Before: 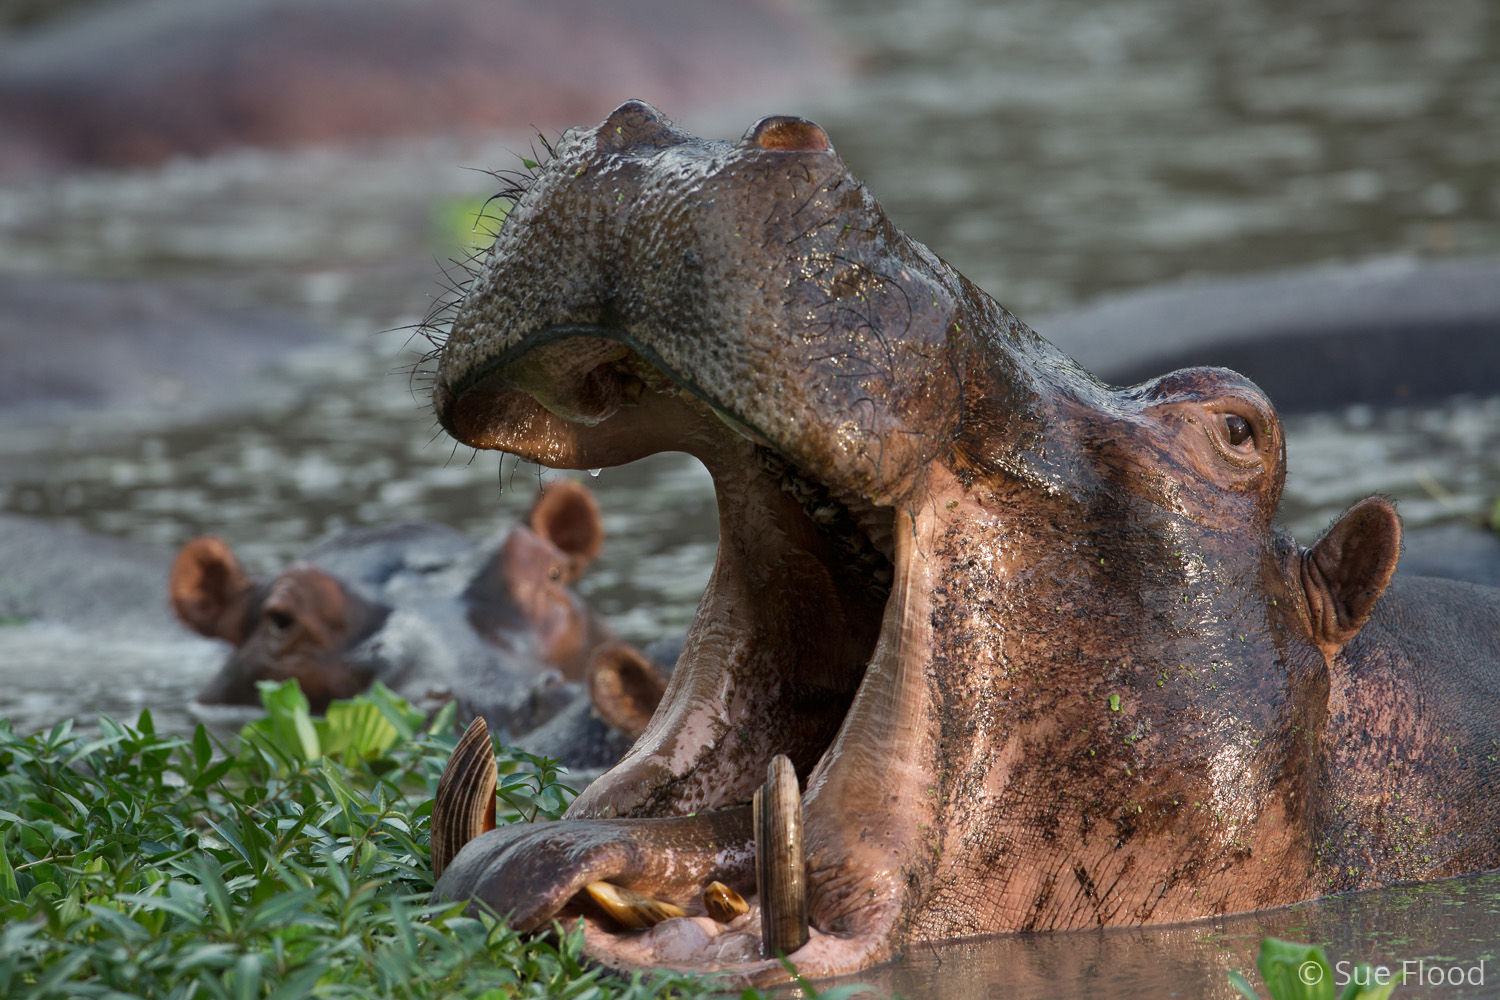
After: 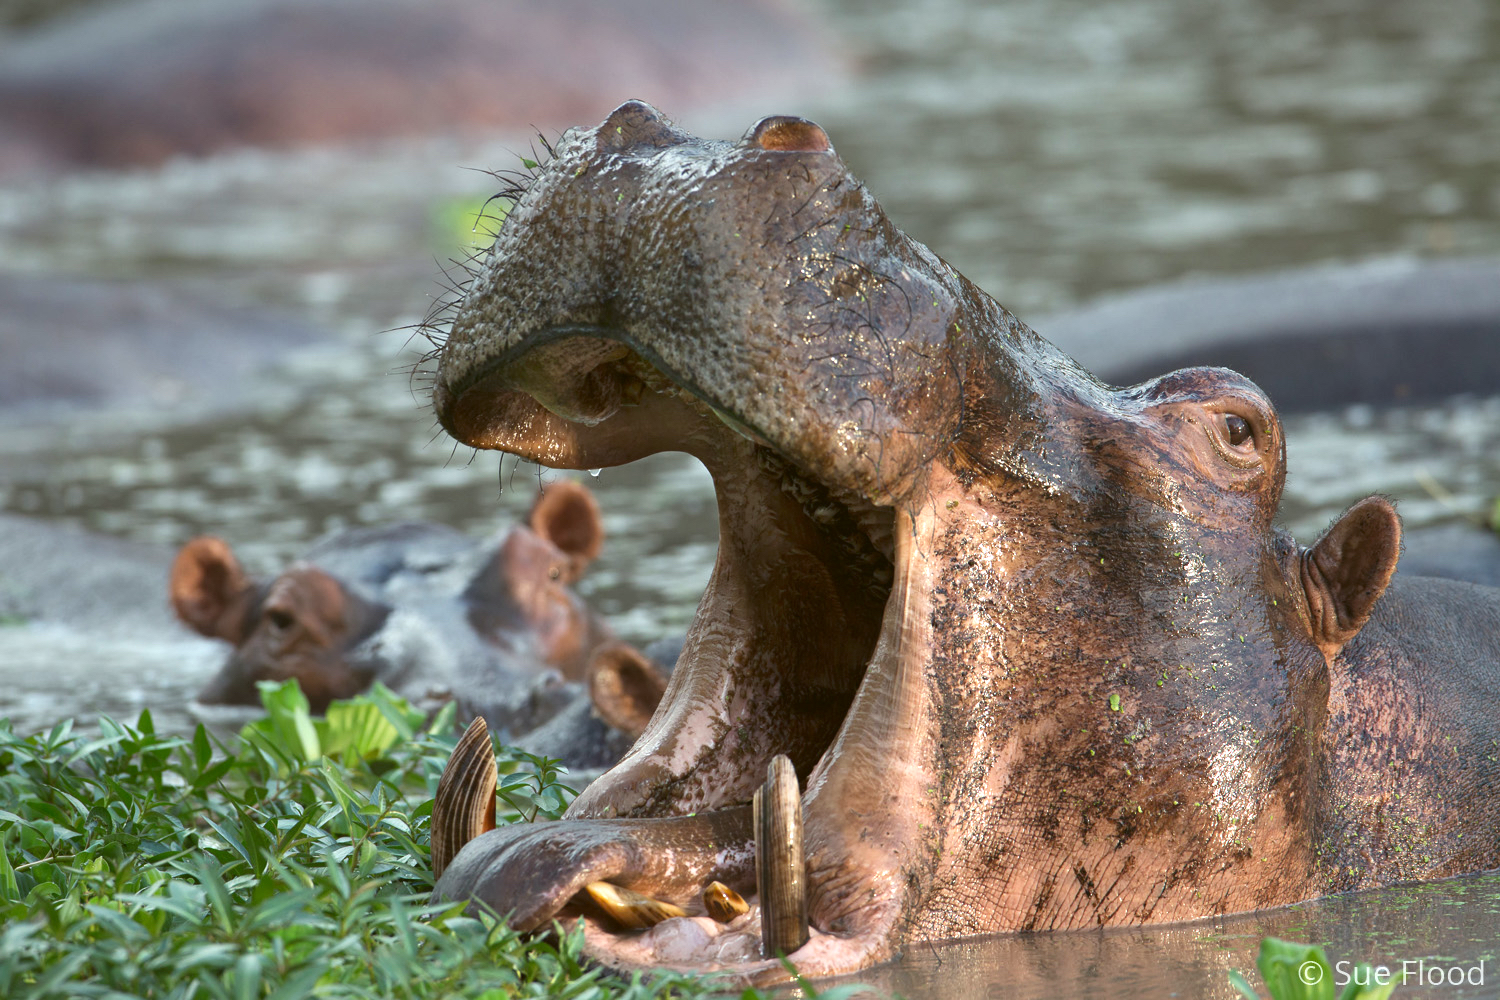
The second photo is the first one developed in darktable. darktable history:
color balance: lift [1.004, 1.002, 1.002, 0.998], gamma [1, 1.007, 1.002, 0.993], gain [1, 0.977, 1.013, 1.023], contrast -3.64%
exposure: black level correction 0, exposure 0.7 EV, compensate exposure bias true, compensate highlight preservation false
